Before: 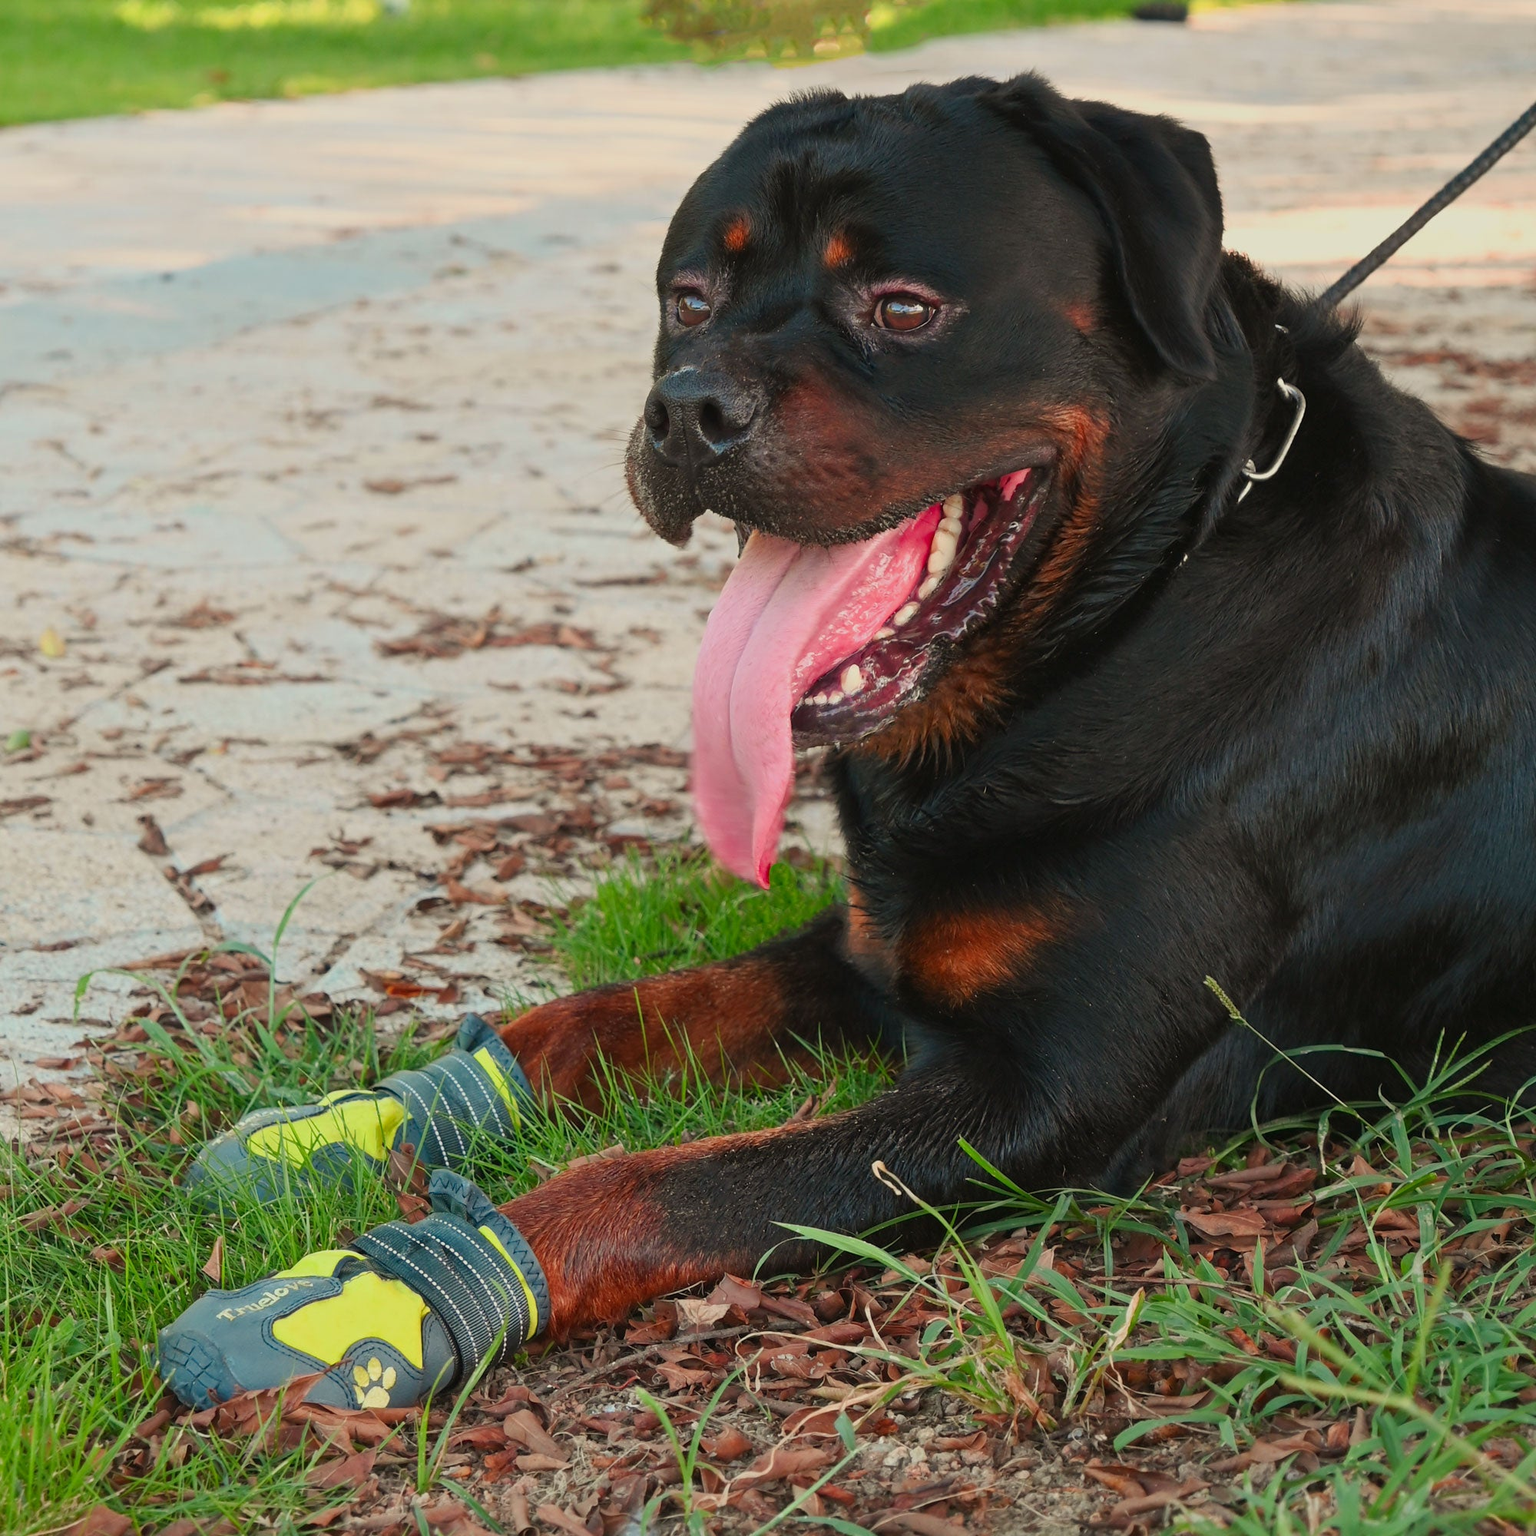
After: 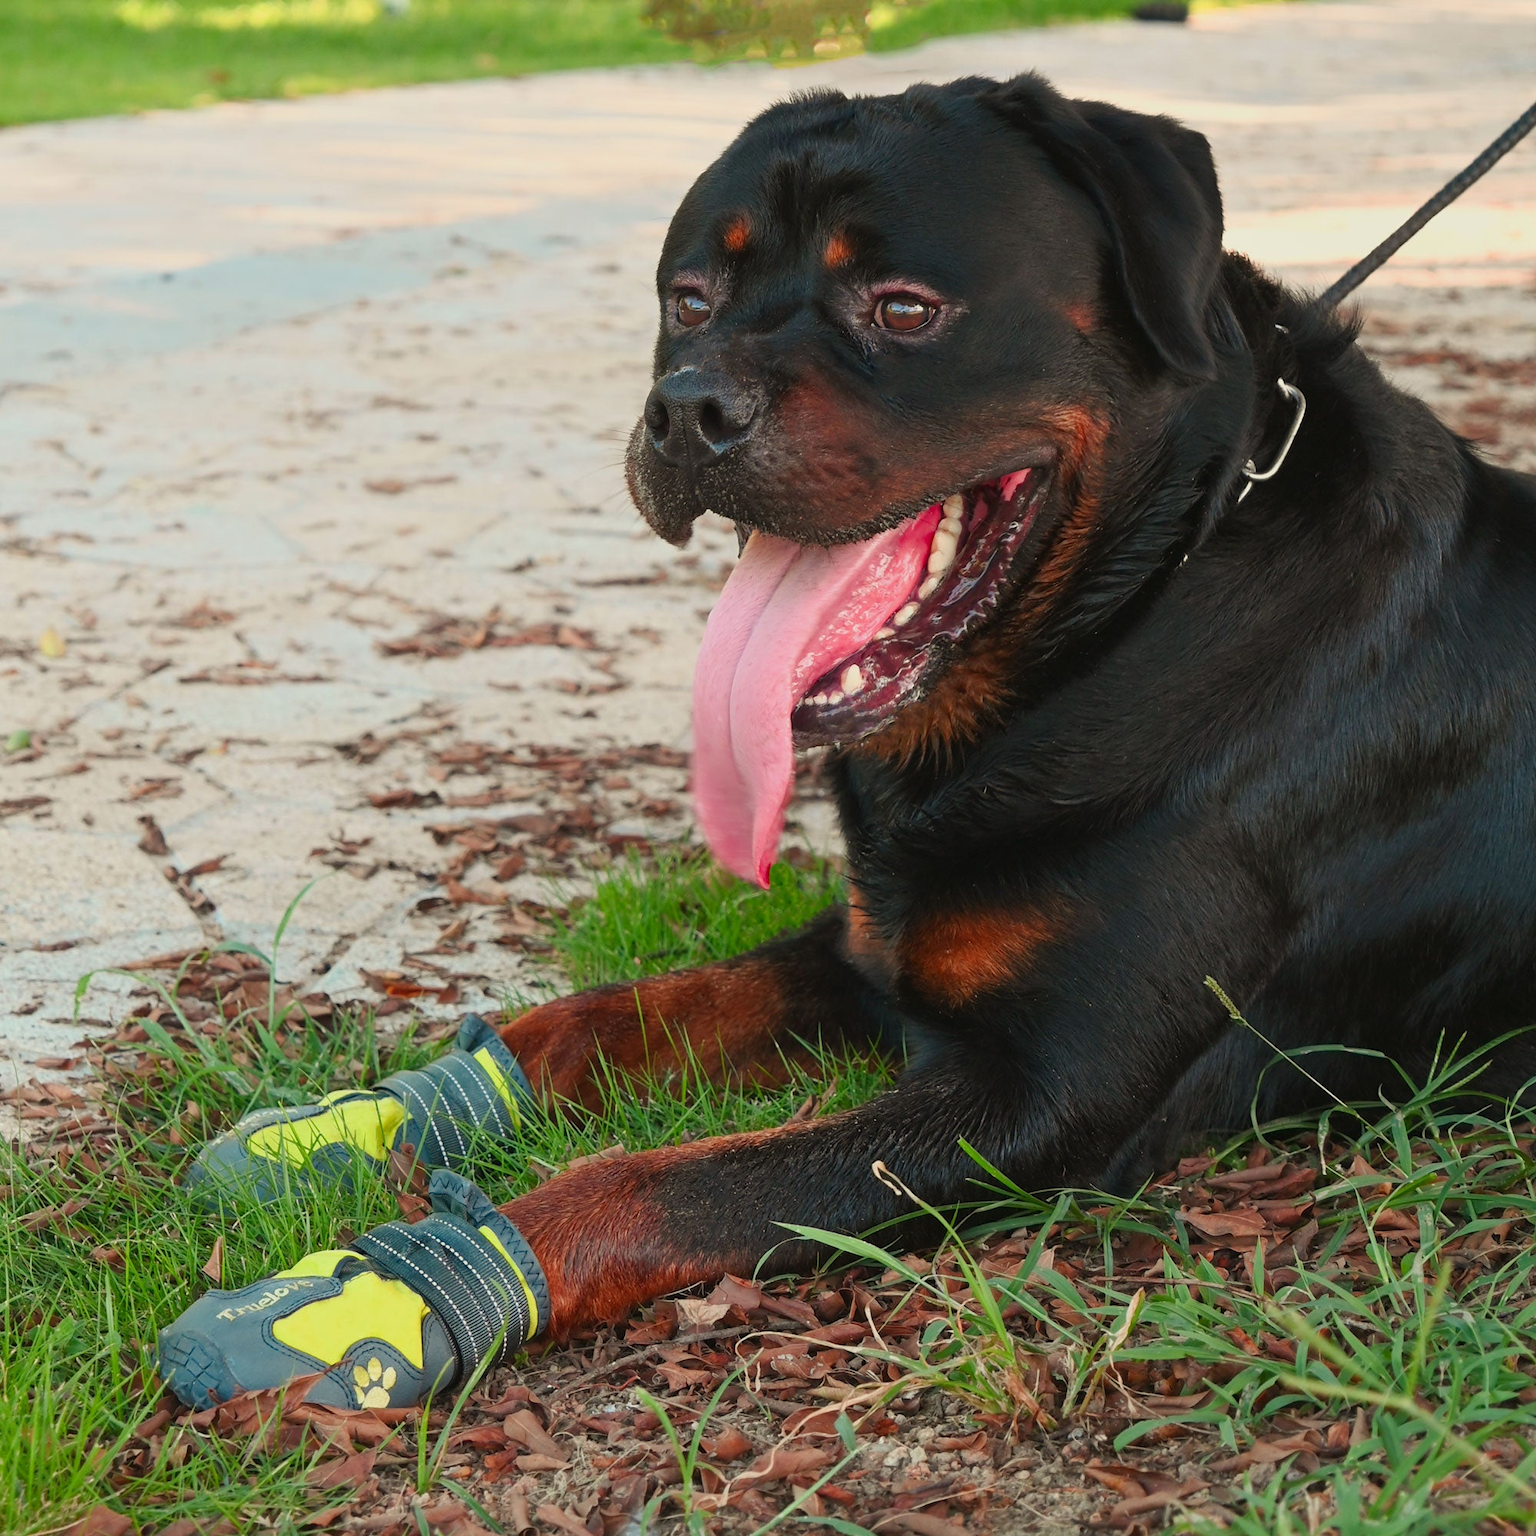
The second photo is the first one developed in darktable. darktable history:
tone equalizer: on, module defaults
shadows and highlights: shadows 0, highlights 40
